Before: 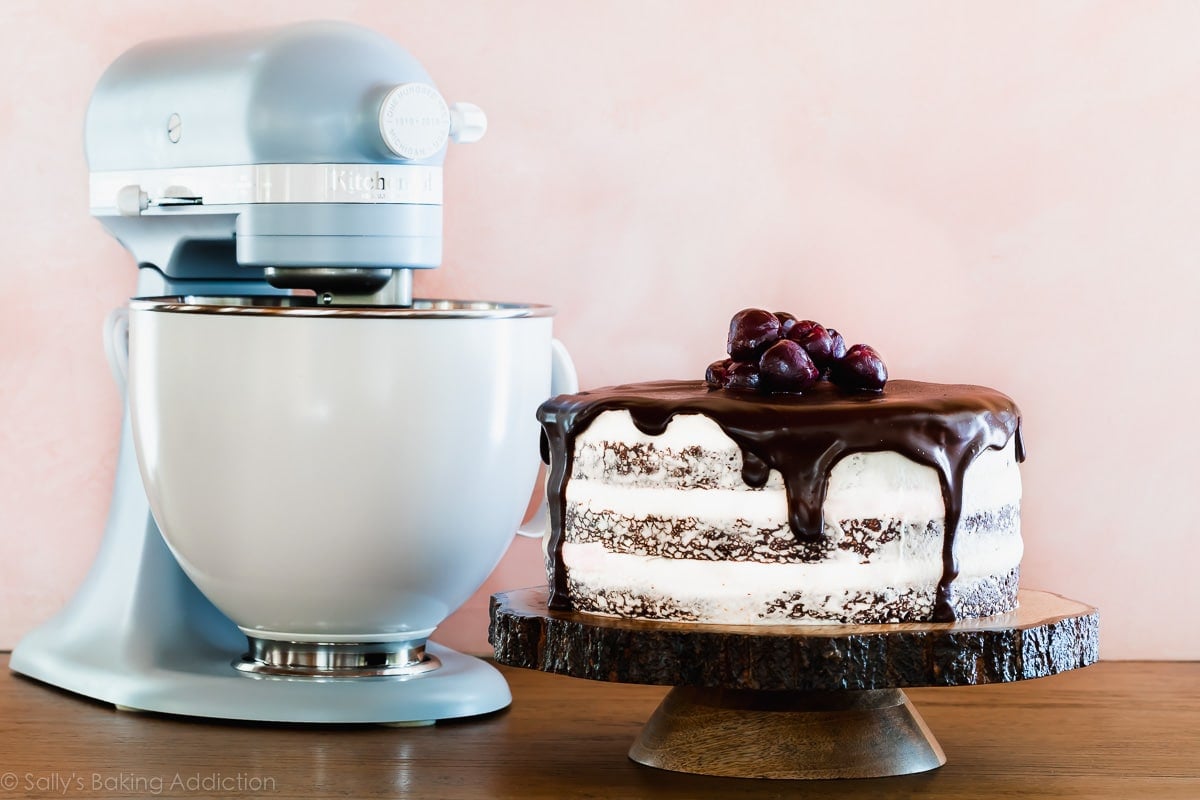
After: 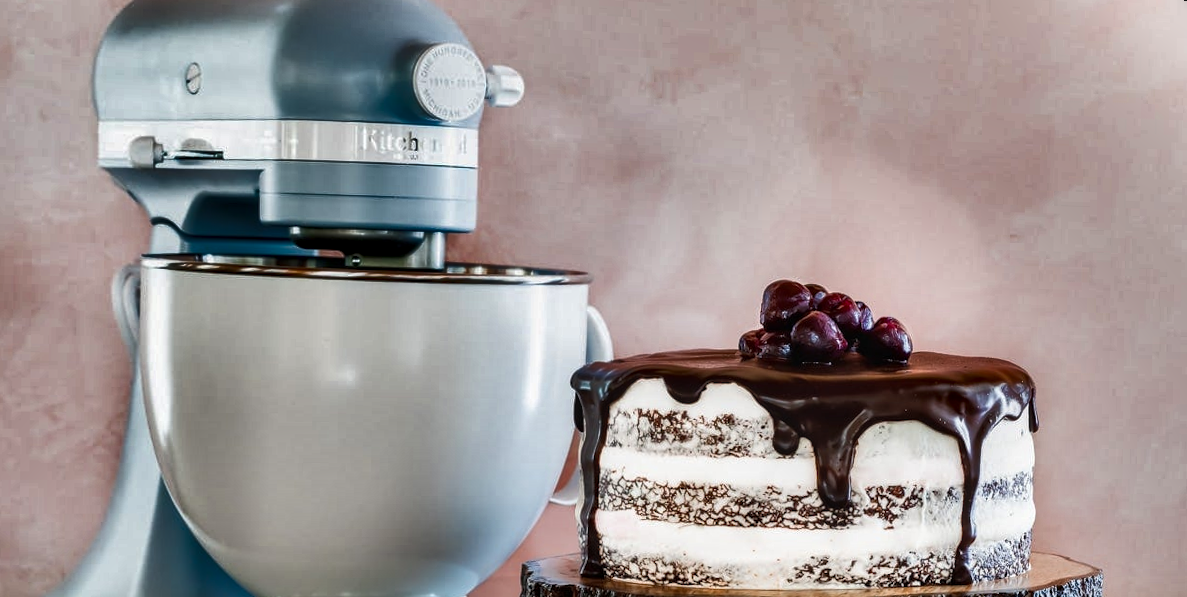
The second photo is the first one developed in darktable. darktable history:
rotate and perspective: rotation 0.679°, lens shift (horizontal) 0.136, crop left 0.009, crop right 0.991, crop top 0.078, crop bottom 0.95
shadows and highlights: shadows 20.91, highlights -82.73, soften with gaussian
local contrast: detail 130%
crop: bottom 19.644%
